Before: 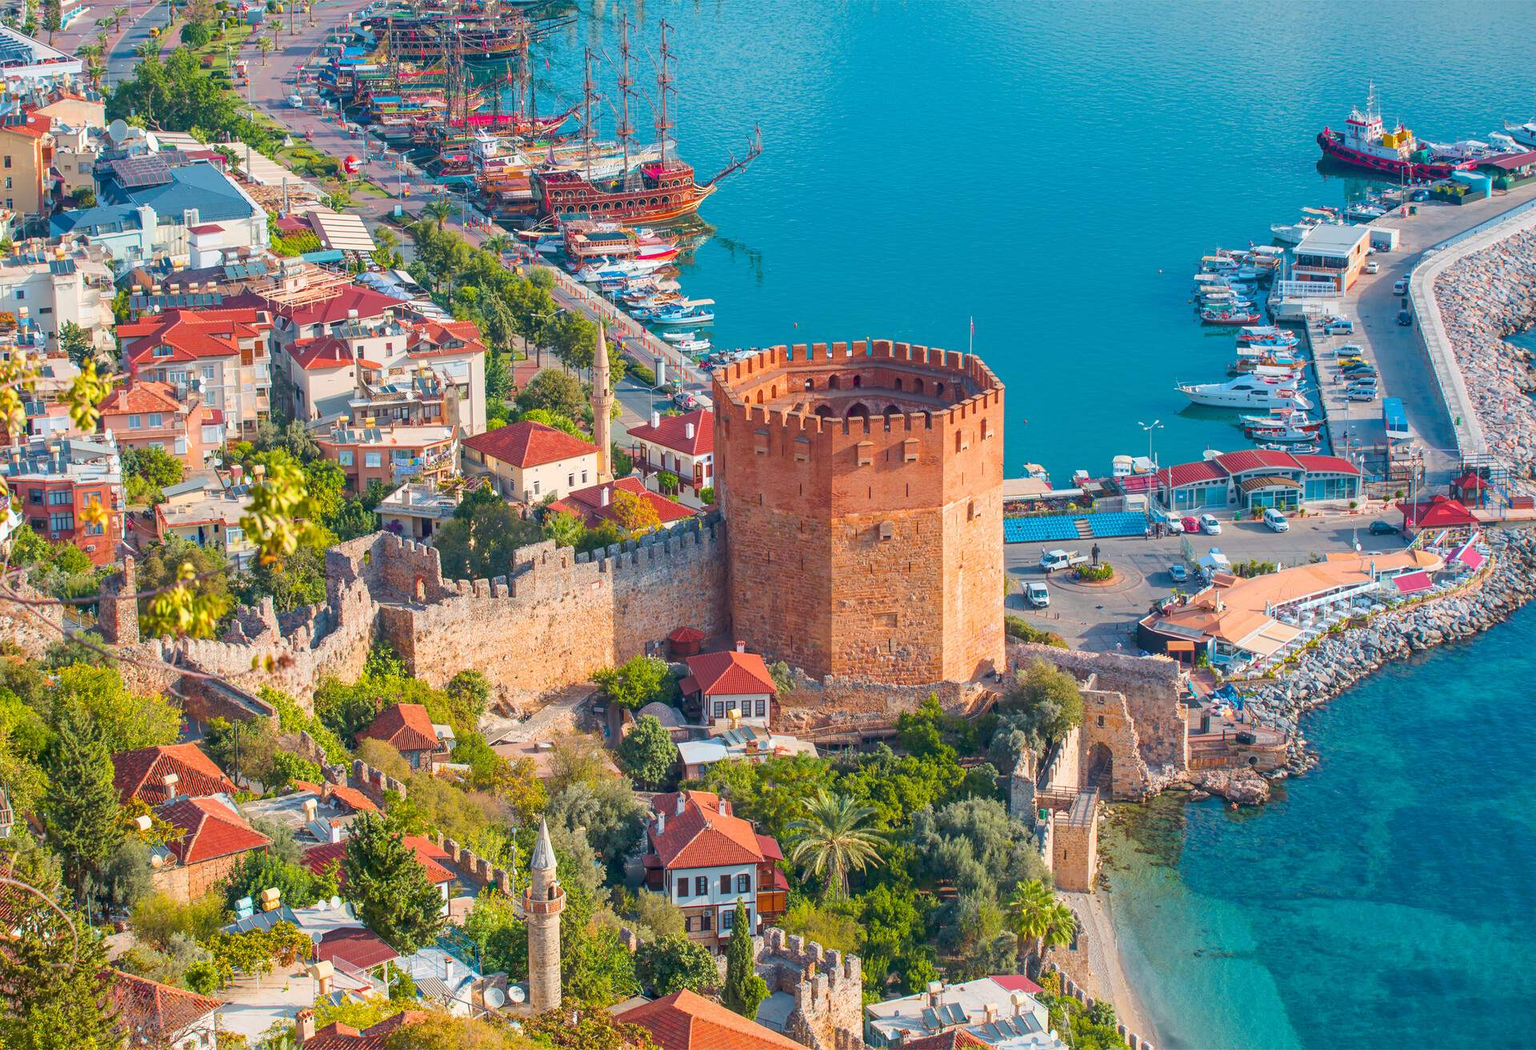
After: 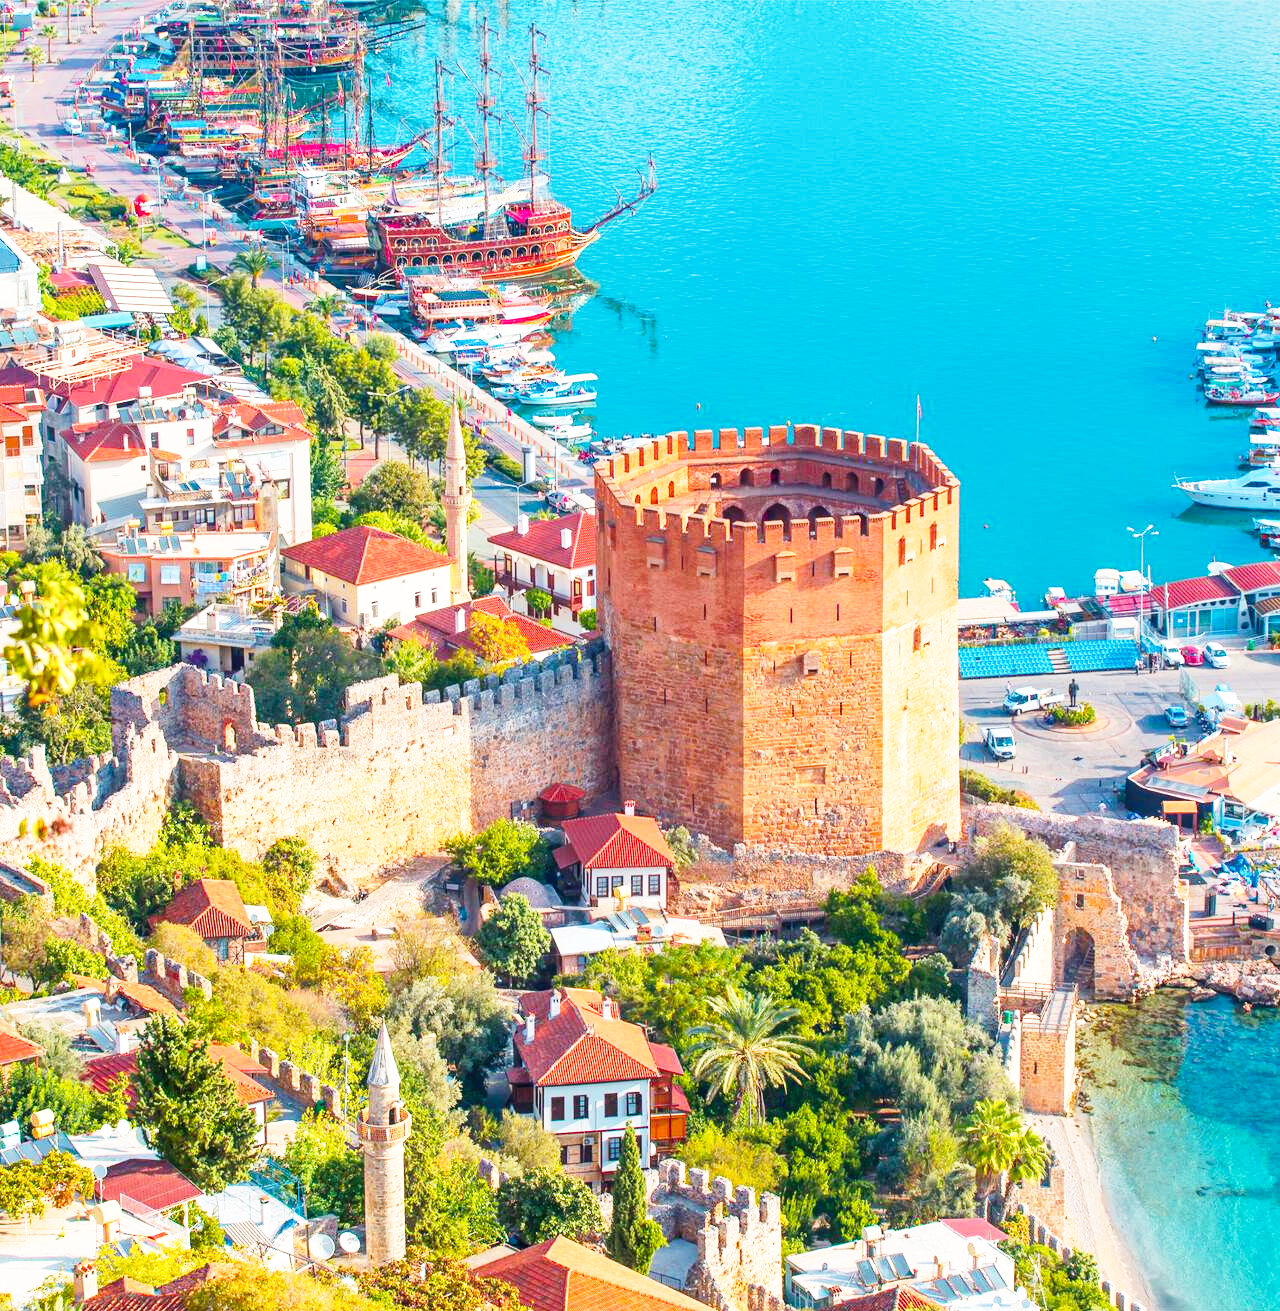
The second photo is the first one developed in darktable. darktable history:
crop and rotate: left 15.446%, right 17.836%
base curve: curves: ch0 [(0, 0) (0.026, 0.03) (0.109, 0.232) (0.351, 0.748) (0.669, 0.968) (1, 1)], preserve colors none
